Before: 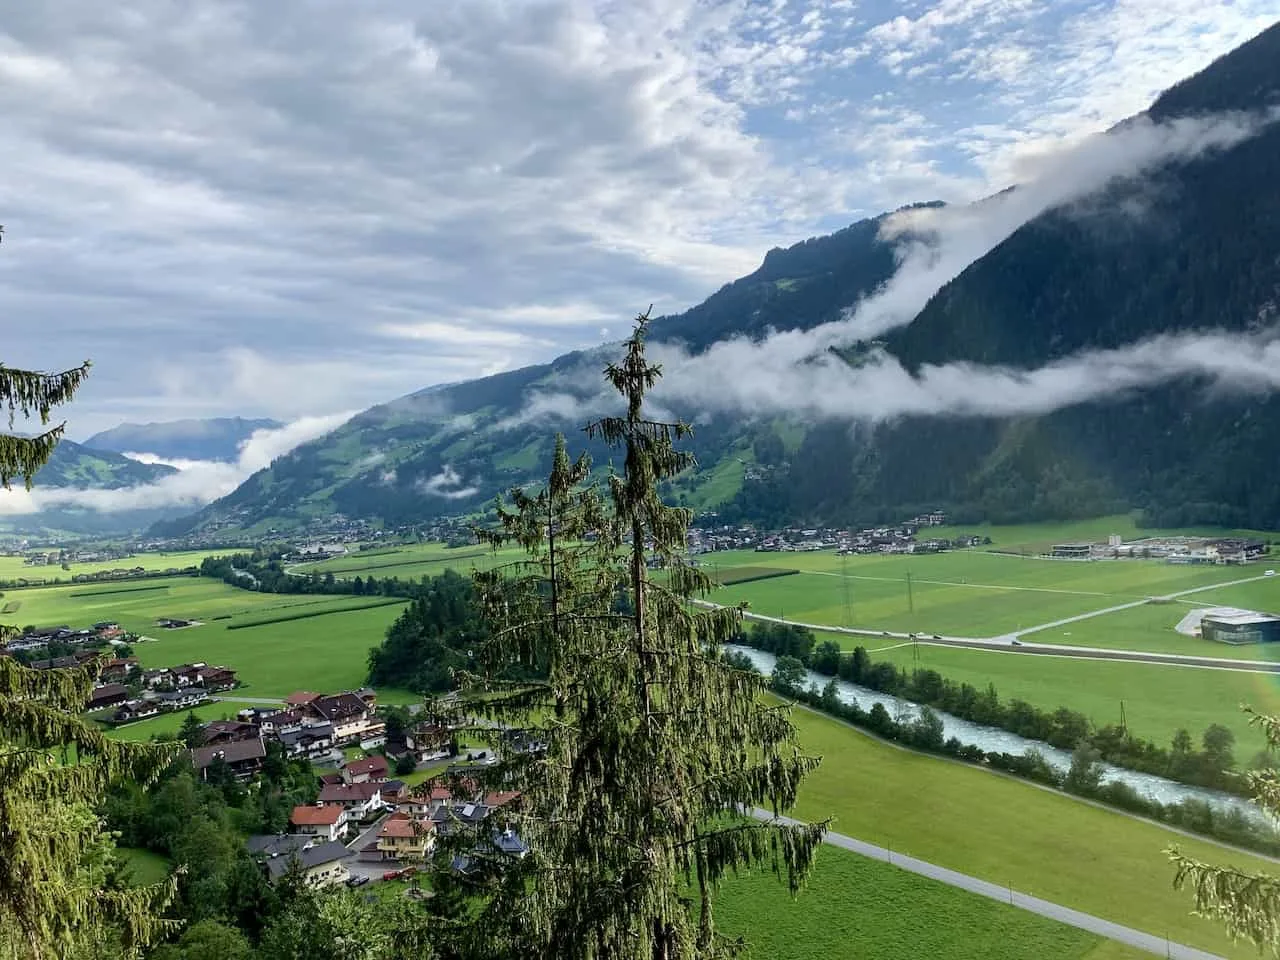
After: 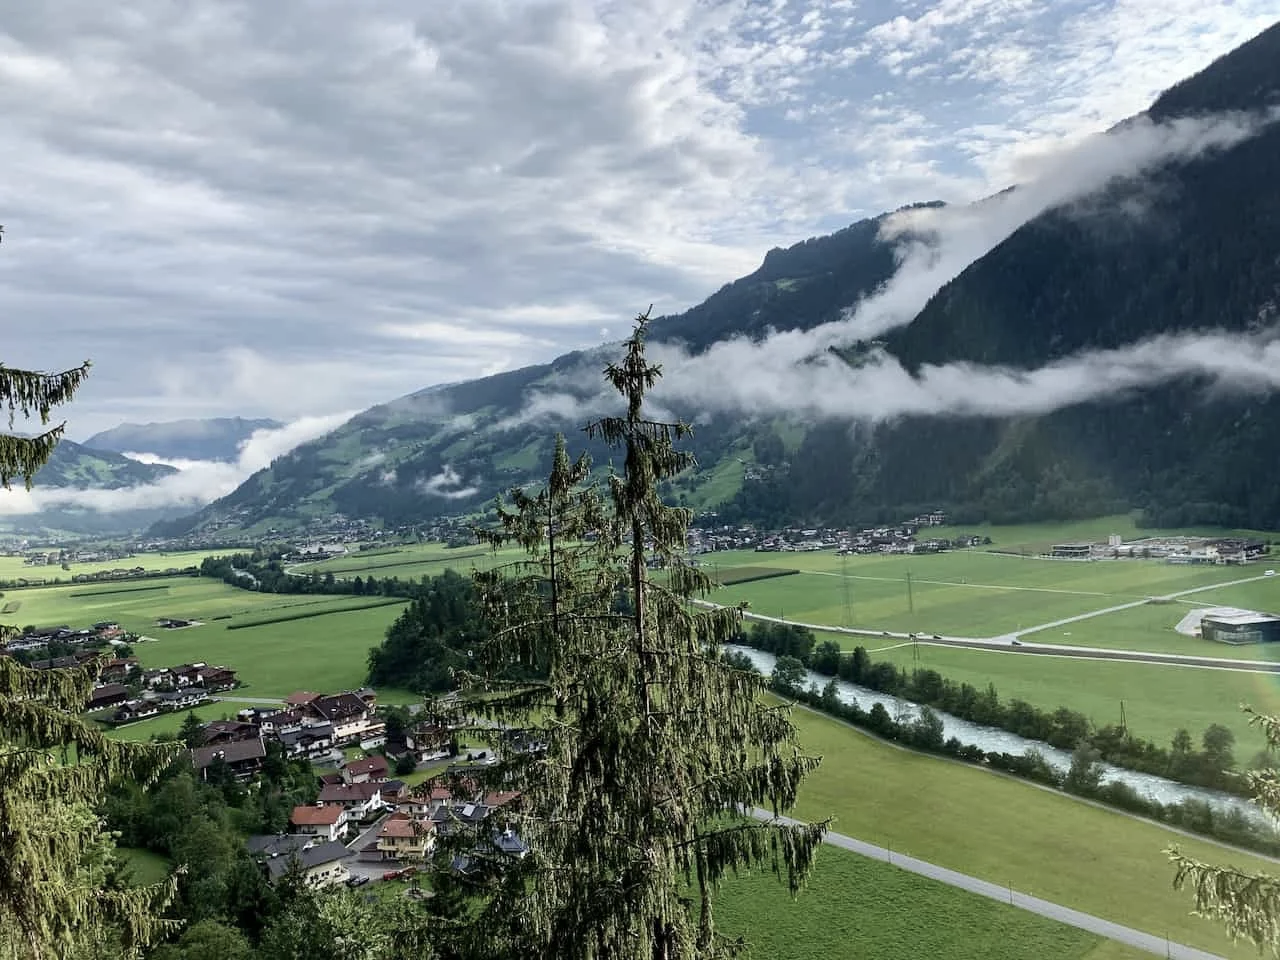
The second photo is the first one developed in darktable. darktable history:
contrast brightness saturation: contrast 0.102, saturation -0.282
